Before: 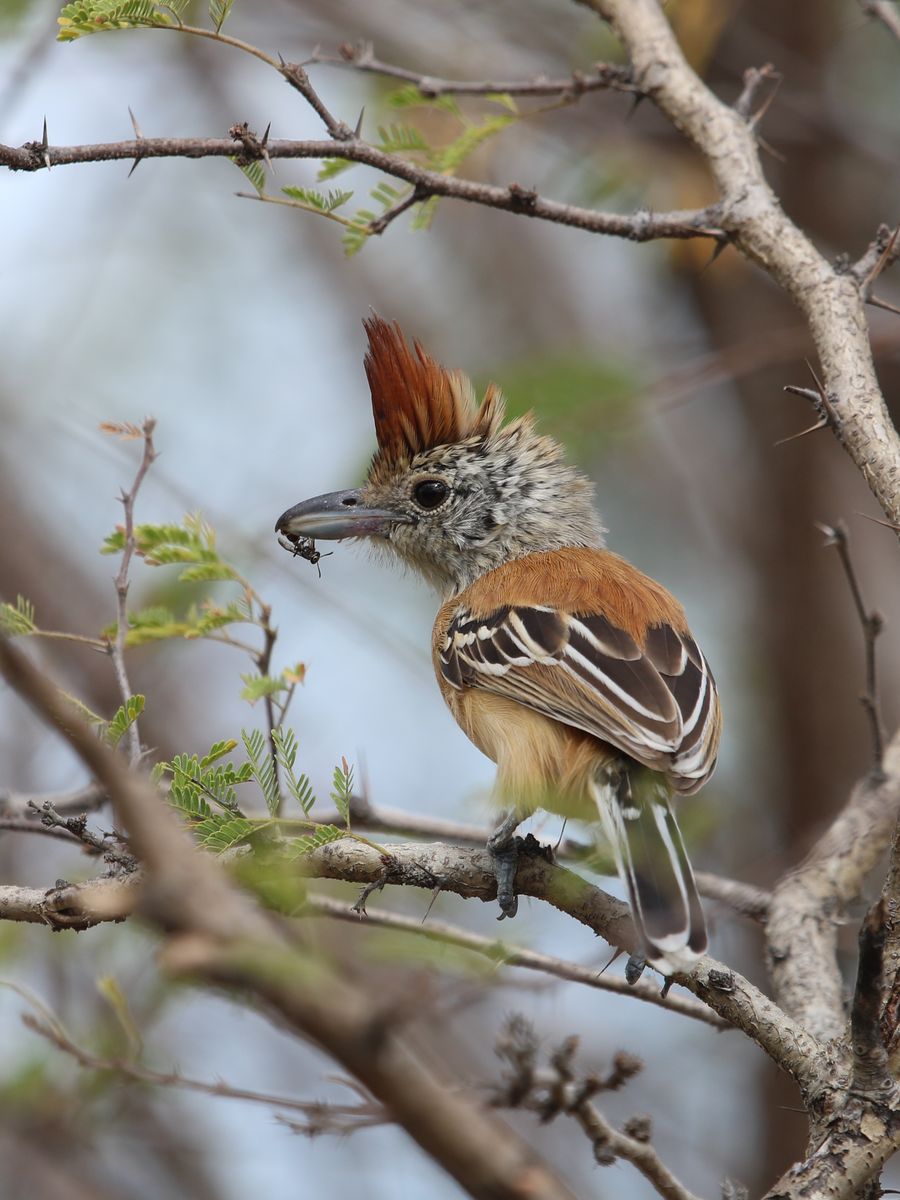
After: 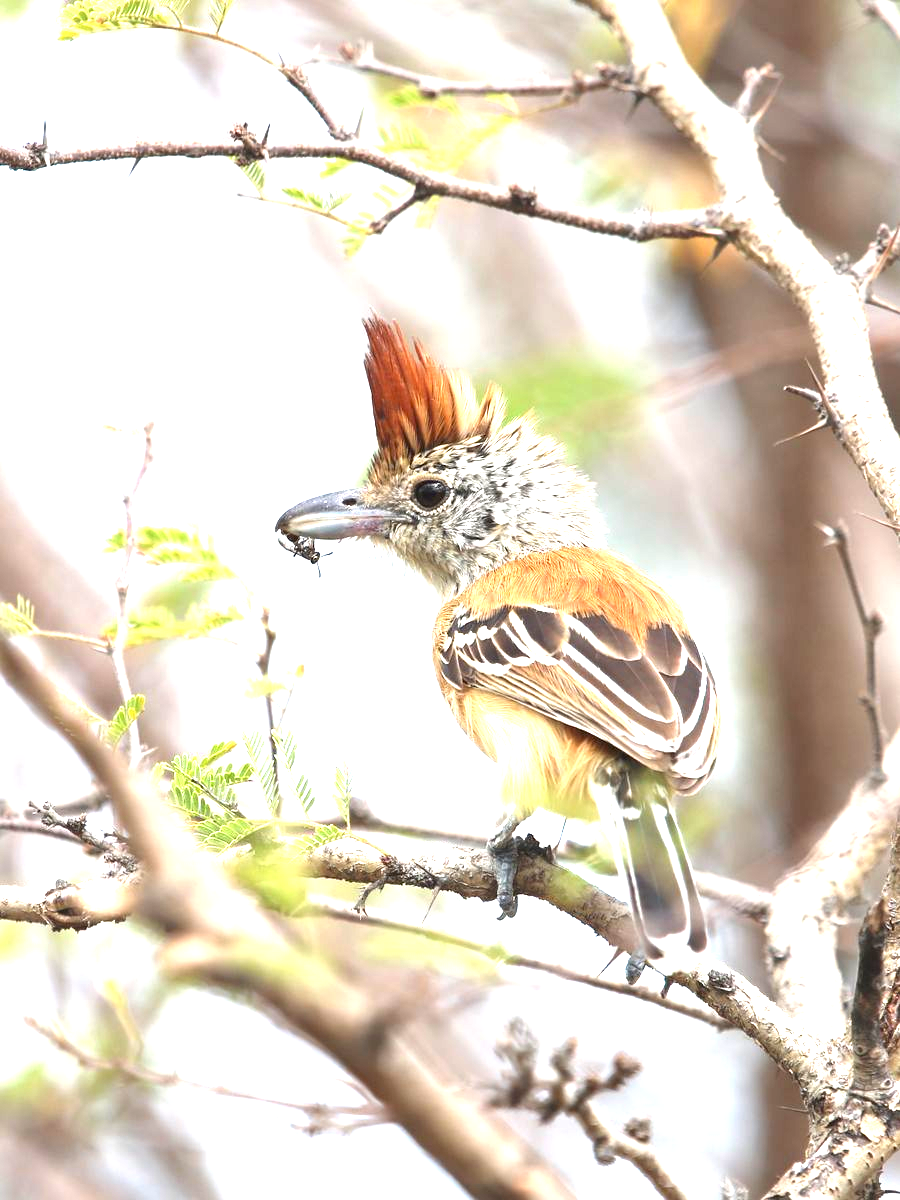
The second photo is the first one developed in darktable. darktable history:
exposure: exposure 2.18 EV, compensate highlight preservation false
levels: black 0.09%
